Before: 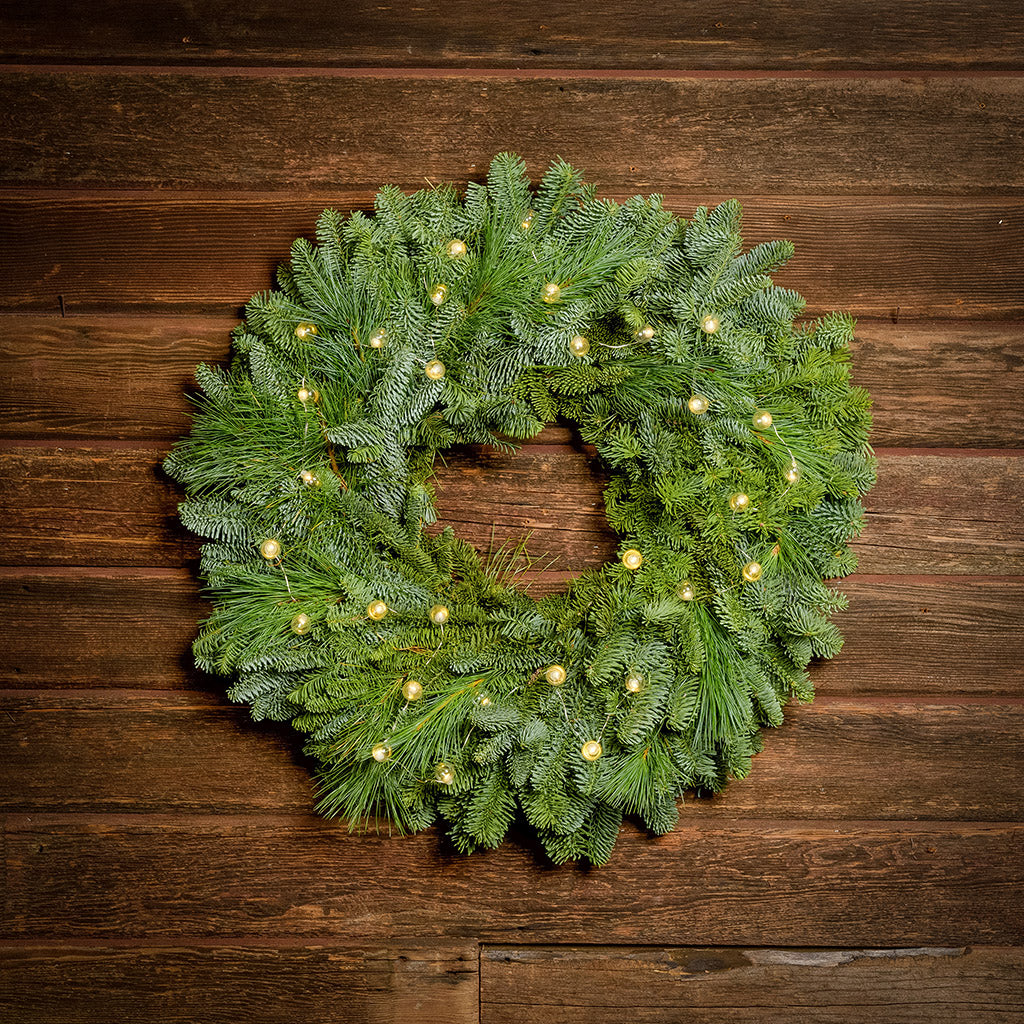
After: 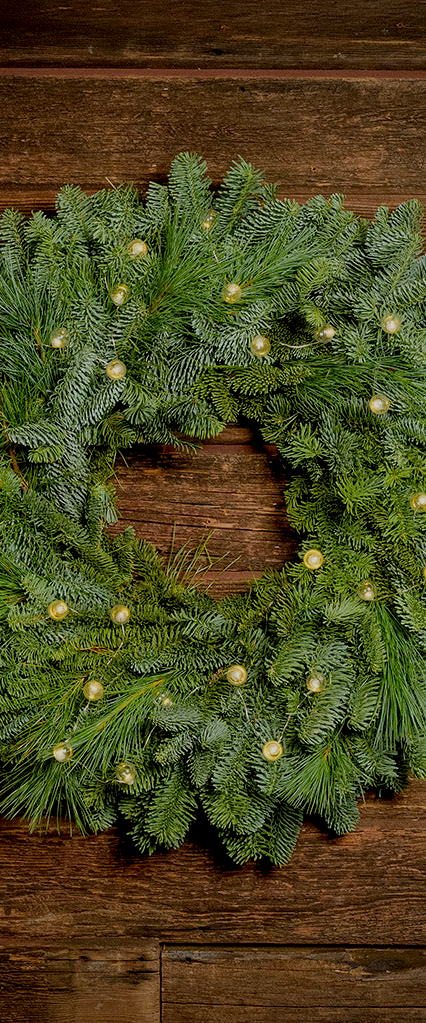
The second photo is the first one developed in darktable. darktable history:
crop: left 31.229%, right 27.105%
exposure: black level correction 0.009, exposure -0.637 EV, compensate highlight preservation false
